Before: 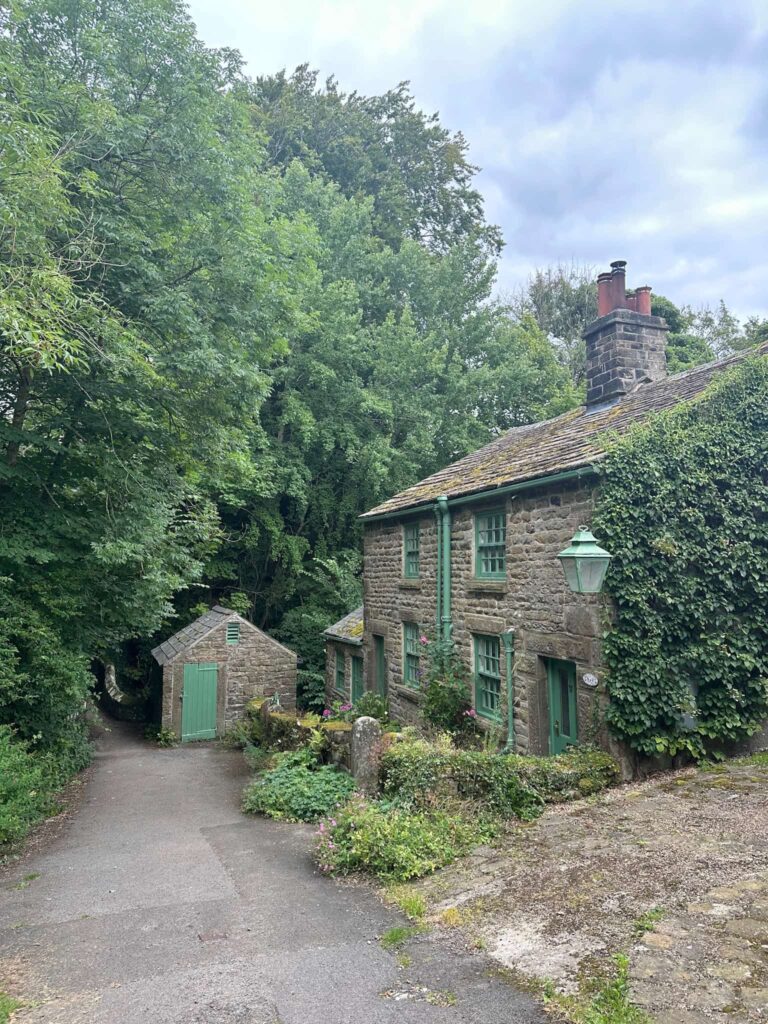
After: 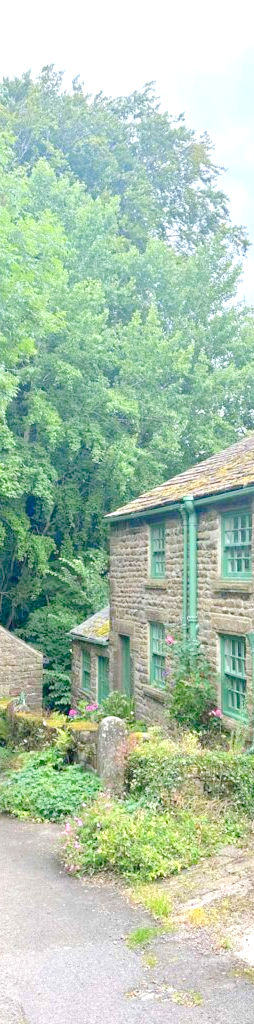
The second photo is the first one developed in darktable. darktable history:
levels: levels [0.008, 0.318, 0.836]
crop: left 33.14%, right 33.669%
